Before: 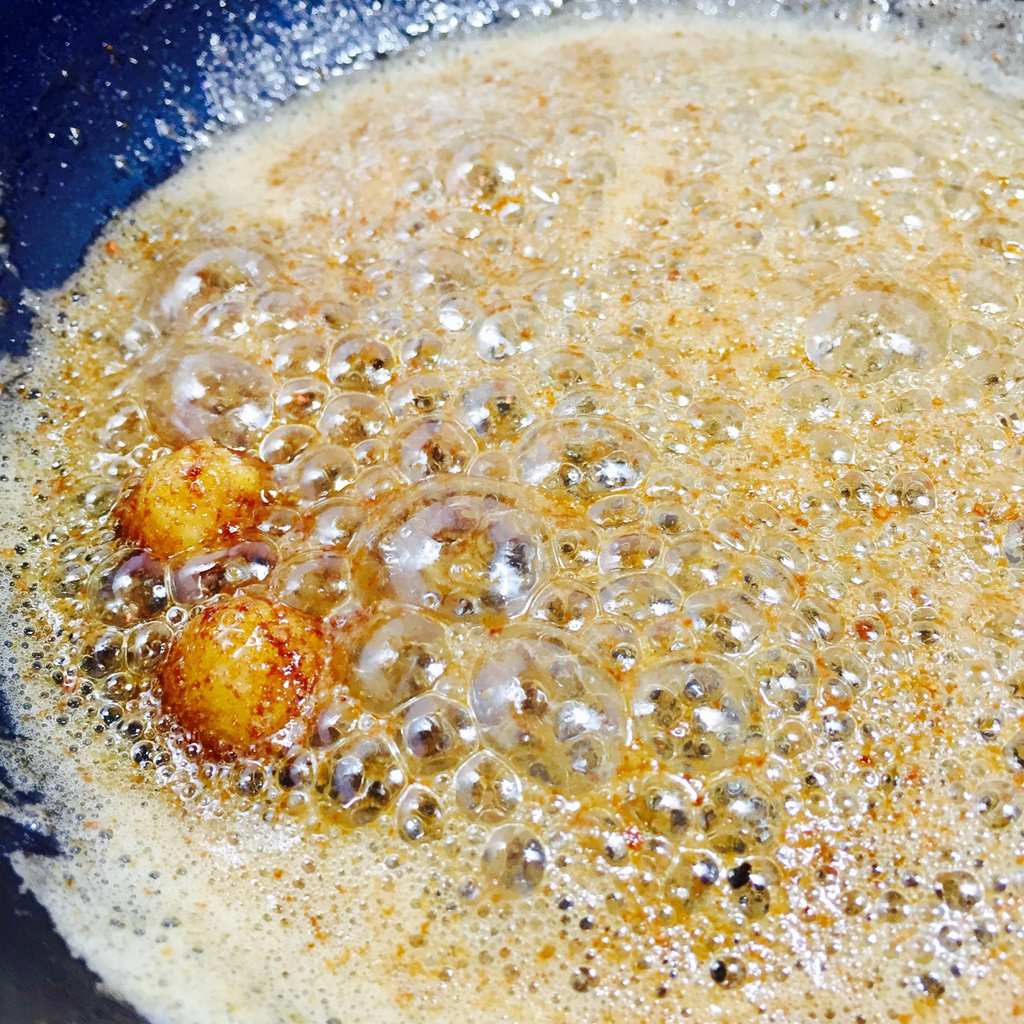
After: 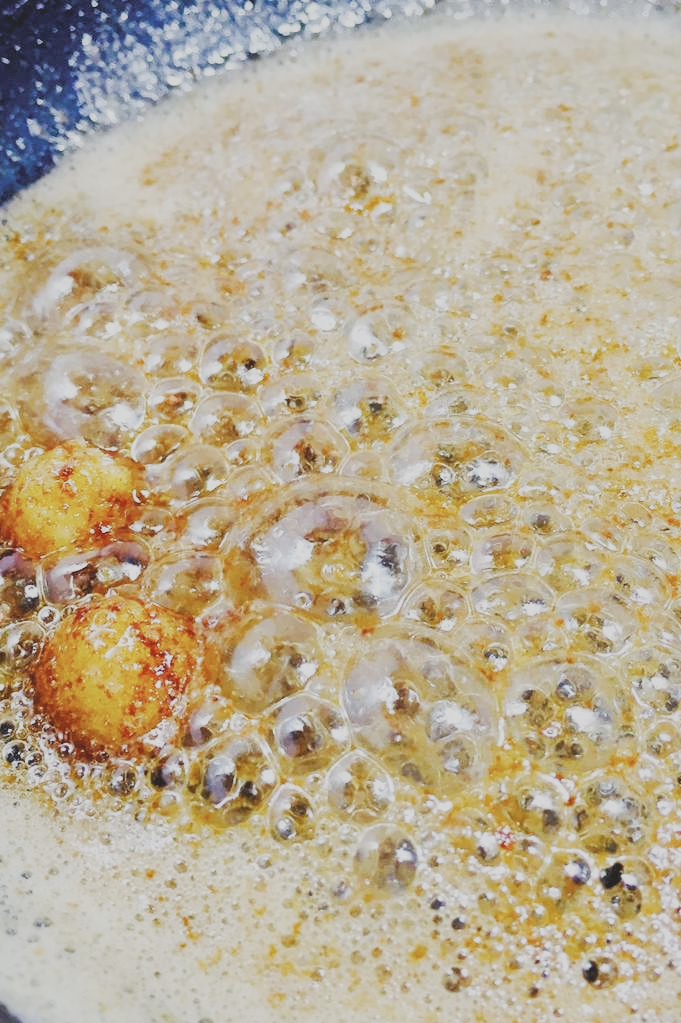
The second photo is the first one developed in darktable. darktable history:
crop and rotate: left 12.587%, right 20.876%
local contrast: mode bilateral grid, contrast 20, coarseness 50, detail 119%, midtone range 0.2
tone curve: curves: ch0 [(0, 0) (0.003, 0.144) (0.011, 0.149) (0.025, 0.159) (0.044, 0.183) (0.069, 0.207) (0.1, 0.236) (0.136, 0.269) (0.177, 0.303) (0.224, 0.339) (0.277, 0.38) (0.335, 0.428) (0.399, 0.478) (0.468, 0.539) (0.543, 0.604) (0.623, 0.679) (0.709, 0.755) (0.801, 0.836) (0.898, 0.918) (1, 1)], preserve colors none
filmic rgb: black relative exposure -7.1 EV, white relative exposure 5.38 EV, hardness 3.02, preserve chrominance no, color science v5 (2021), iterations of high-quality reconstruction 0, contrast in shadows safe, contrast in highlights safe
